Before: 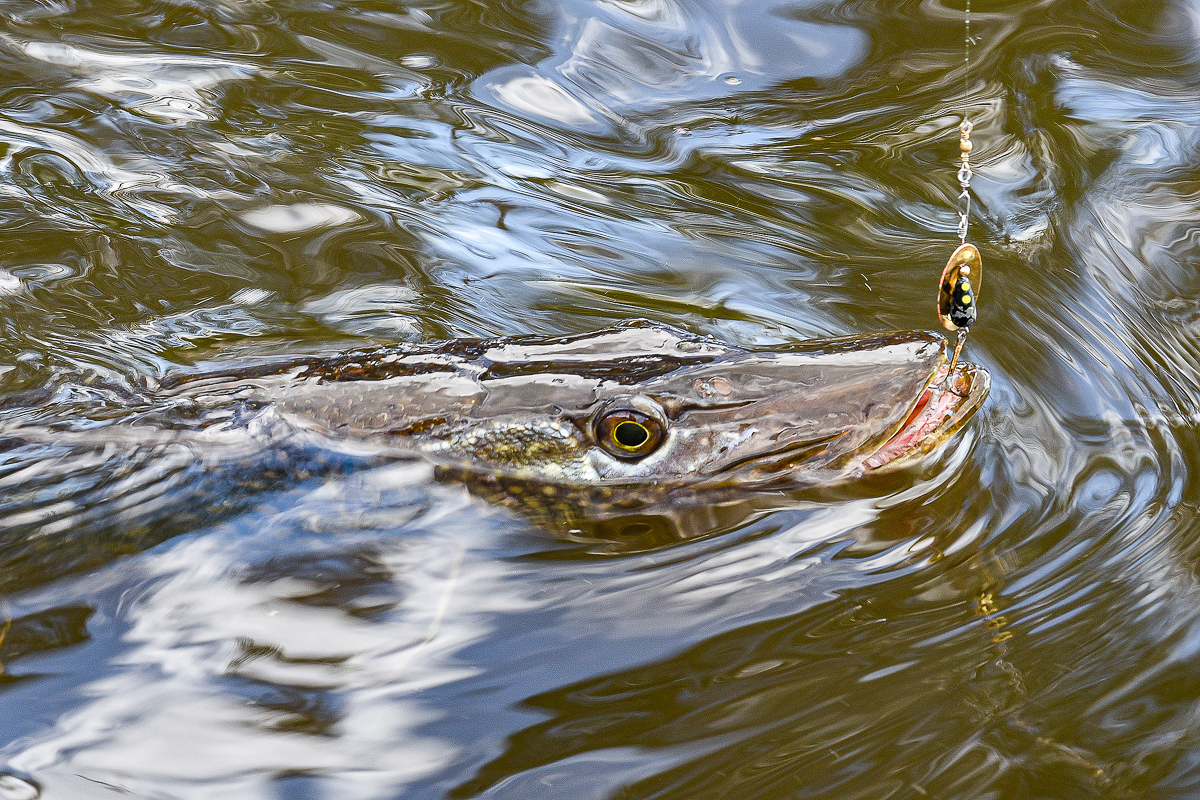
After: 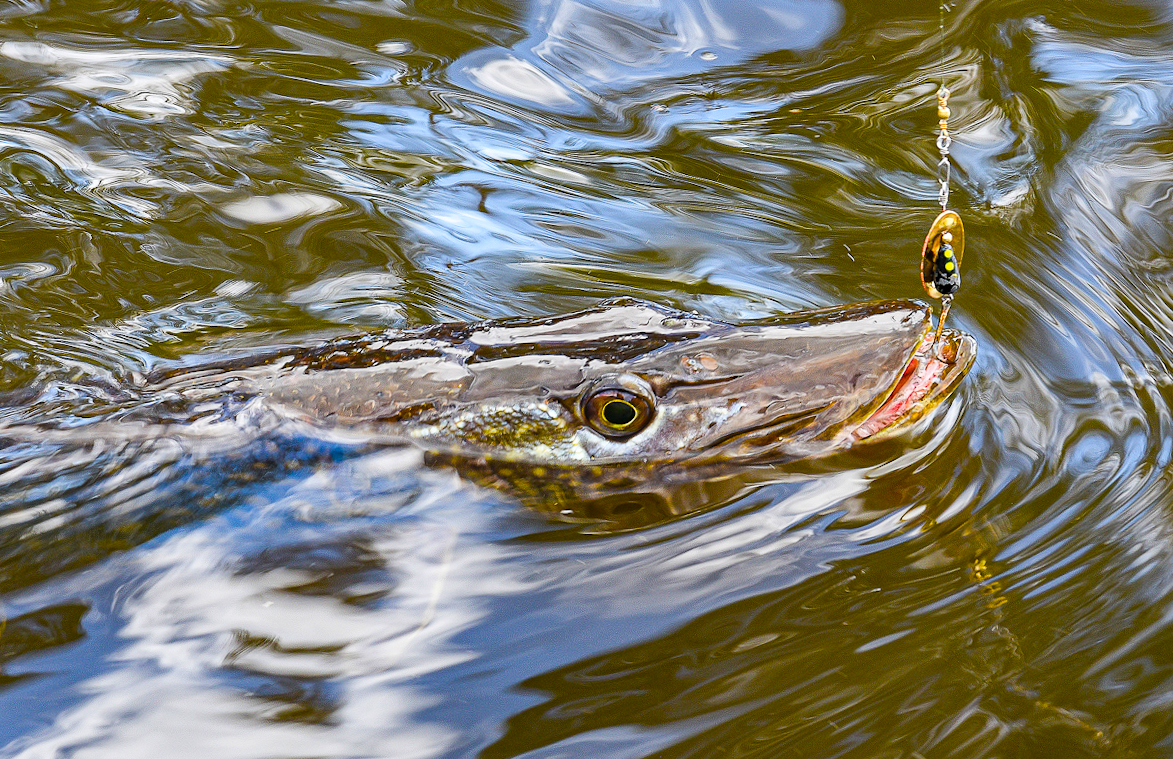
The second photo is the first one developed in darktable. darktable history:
rotate and perspective: rotation -2°, crop left 0.022, crop right 0.978, crop top 0.049, crop bottom 0.951
white balance: emerald 1
color balance rgb: linear chroma grading › global chroma 15%, perceptual saturation grading › global saturation 30%
